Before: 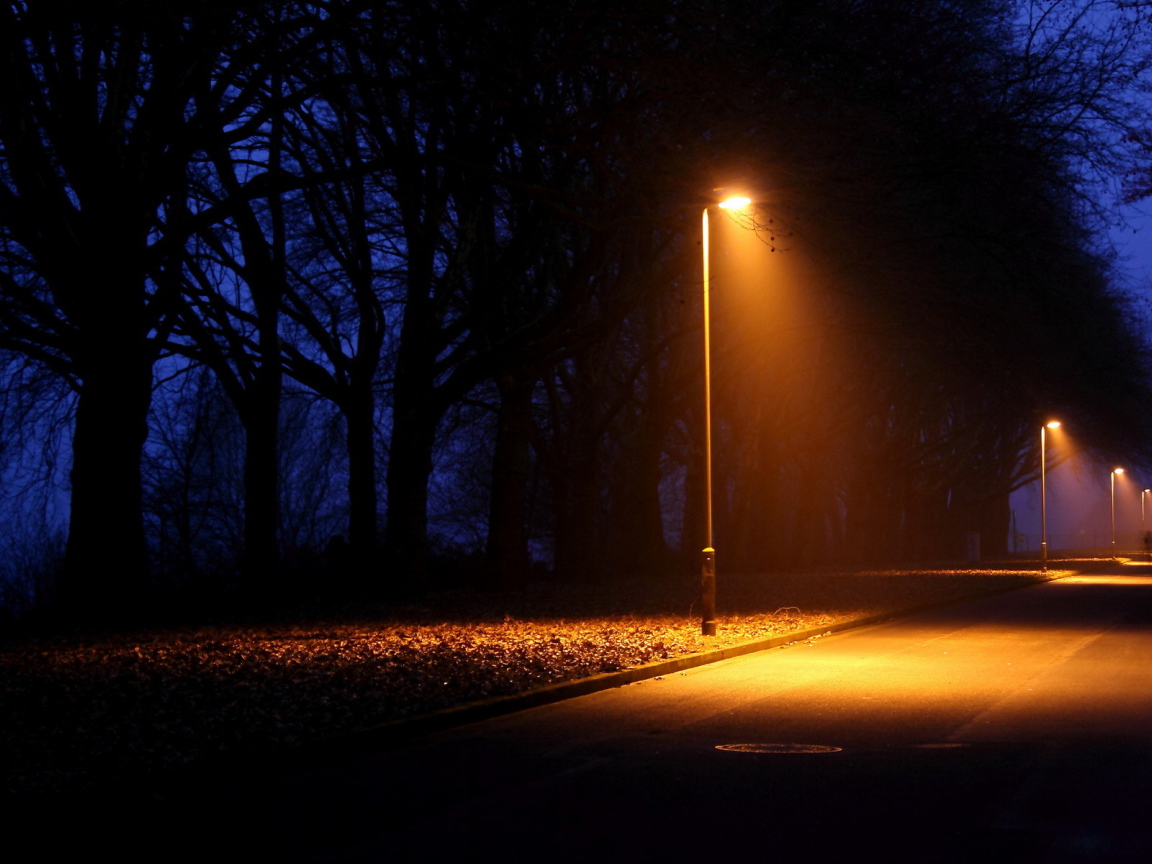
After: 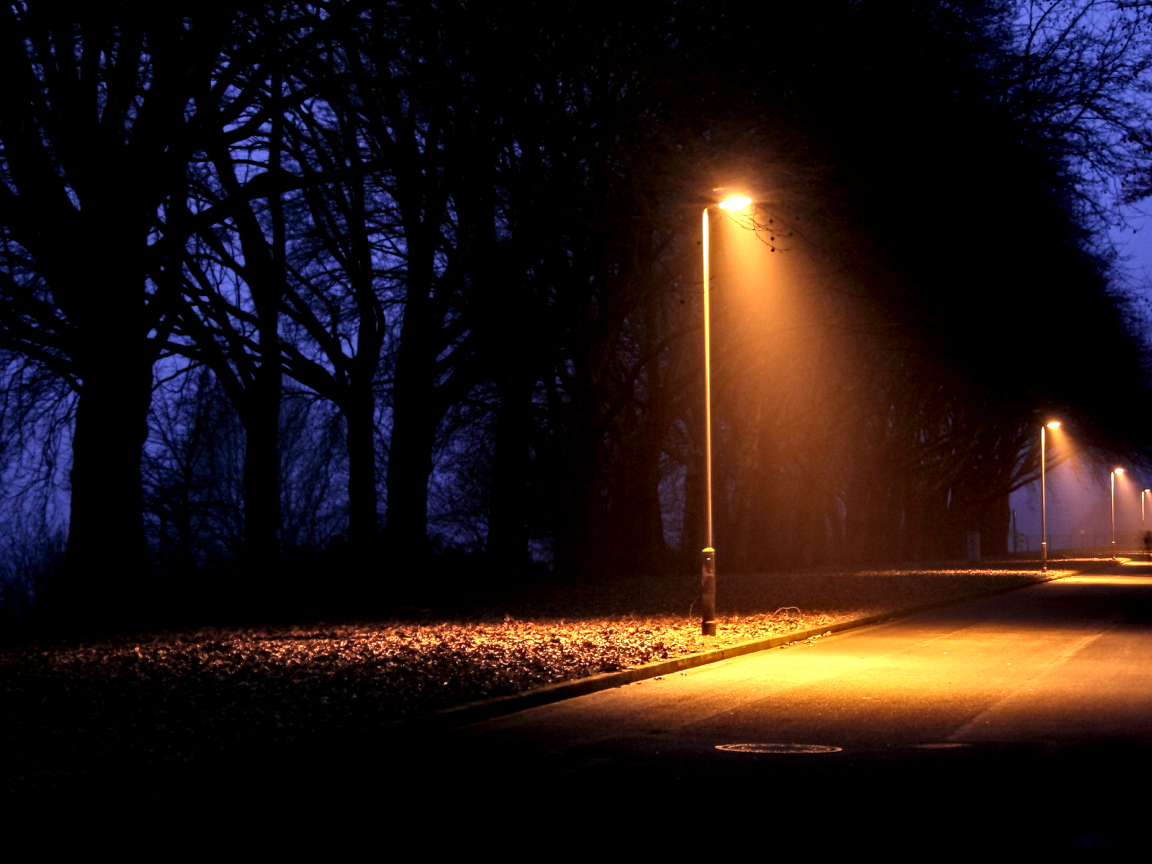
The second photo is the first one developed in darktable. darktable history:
local contrast: highlights 19%, detail 186%
